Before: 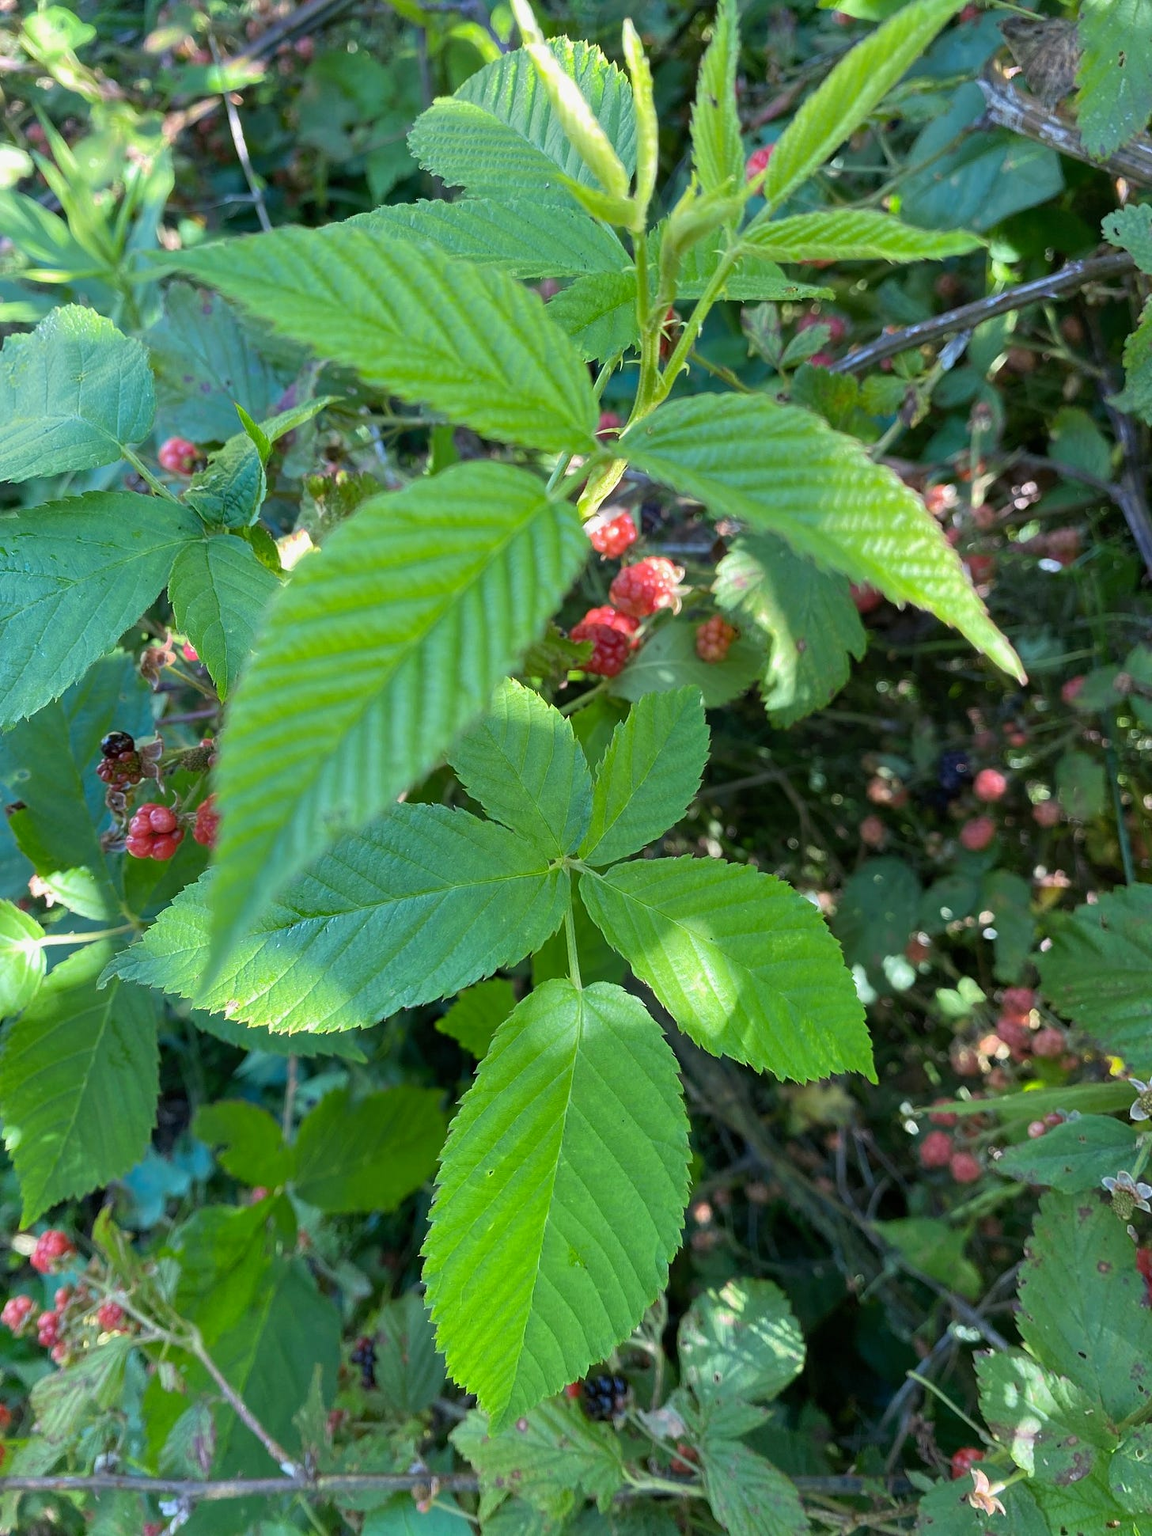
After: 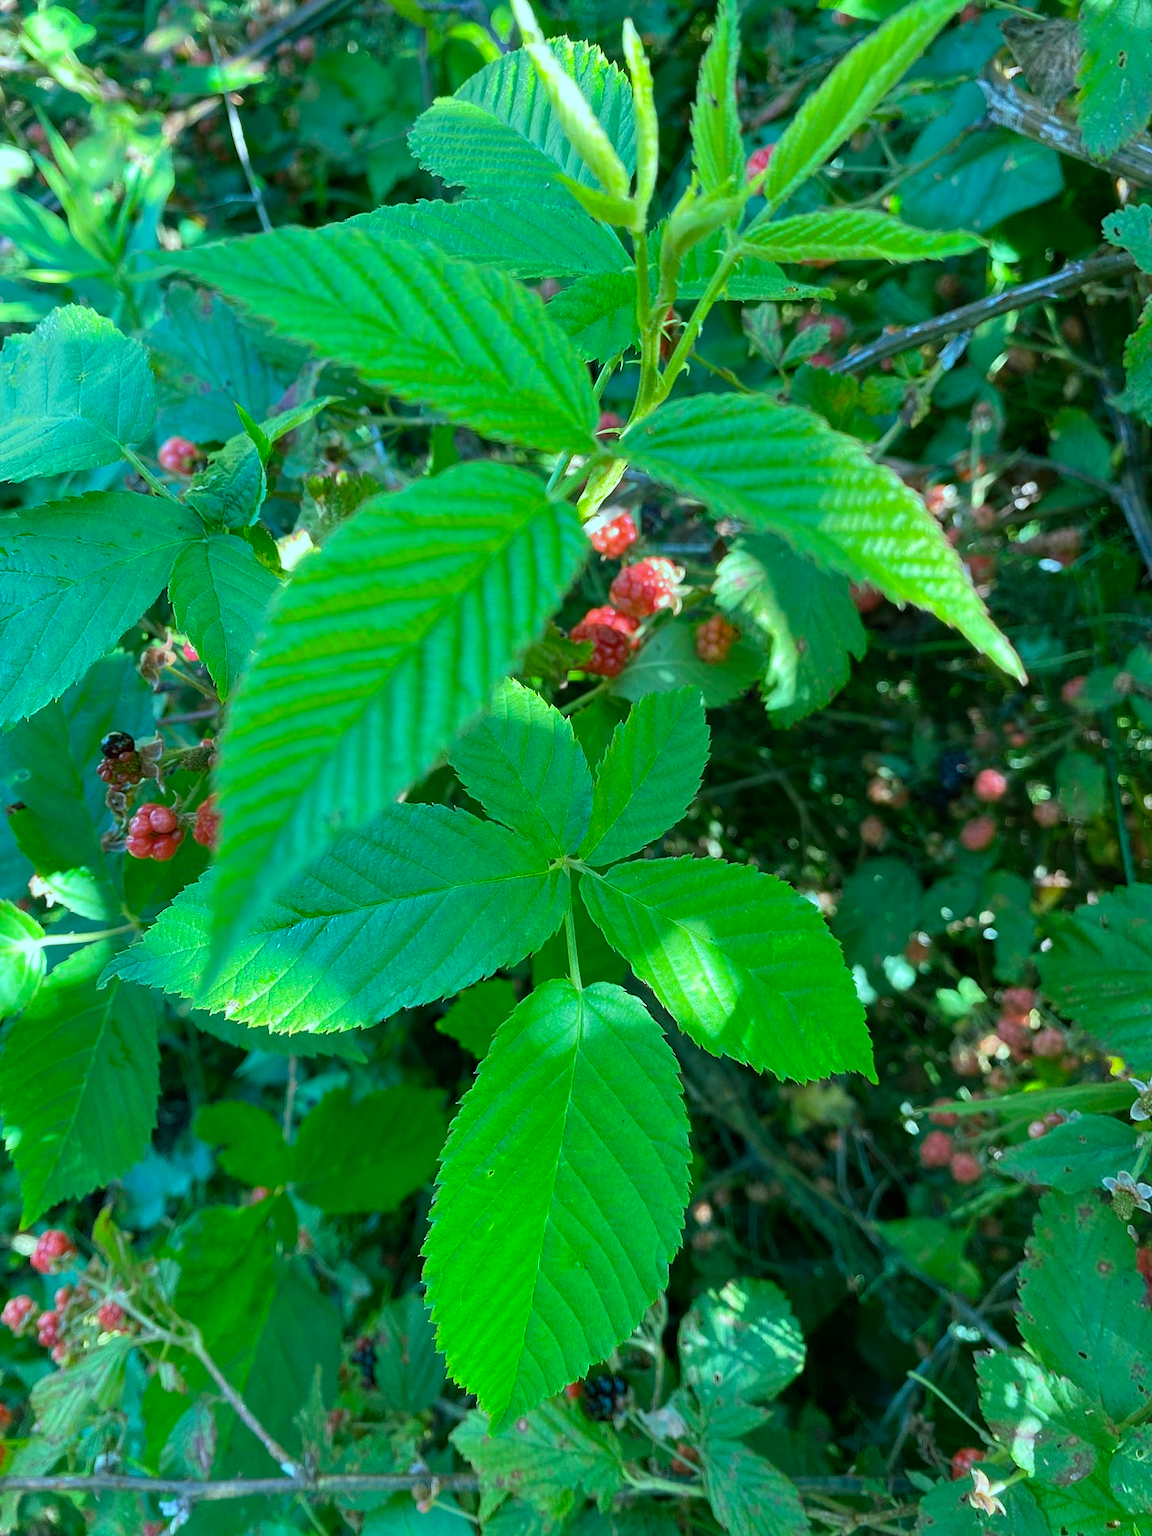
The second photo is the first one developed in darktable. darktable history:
color balance rgb: shadows lift › chroma 11.71%, shadows lift › hue 133.46°, highlights gain › chroma 4%, highlights gain › hue 200.2°, perceptual saturation grading › global saturation 18.05%
